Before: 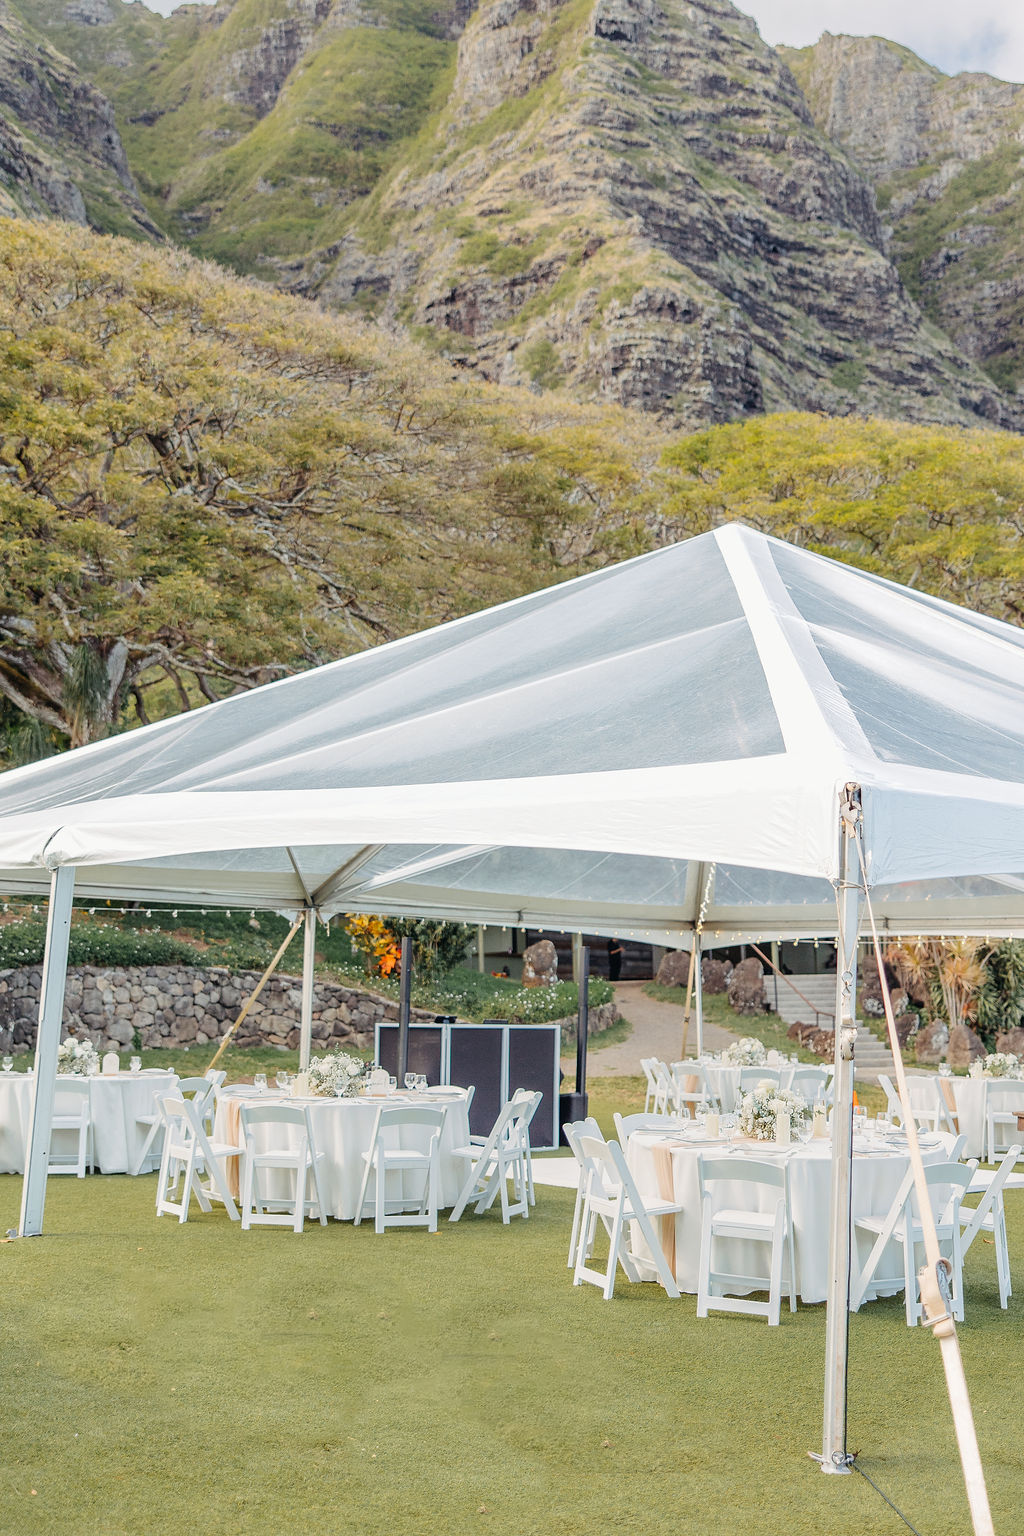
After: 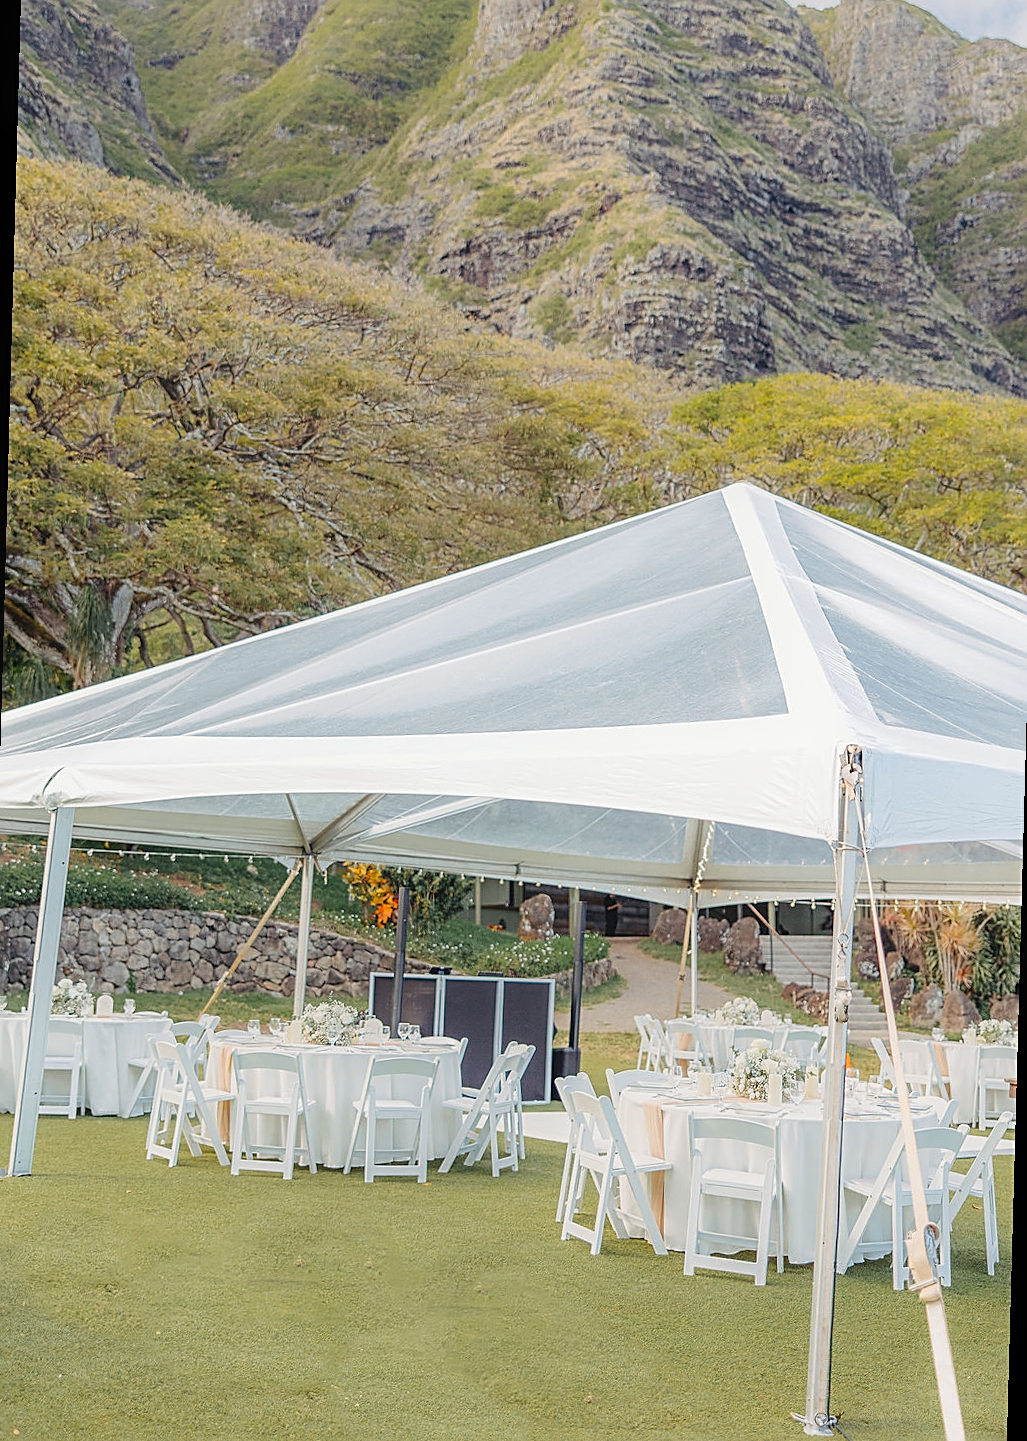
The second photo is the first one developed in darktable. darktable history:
rotate and perspective: rotation 1.57°, crop left 0.018, crop right 0.982, crop top 0.039, crop bottom 0.961
sharpen: on, module defaults
contrast equalizer: y [[0.5, 0.486, 0.447, 0.446, 0.489, 0.5], [0.5 ×6], [0.5 ×6], [0 ×6], [0 ×6]]
white balance: emerald 1
